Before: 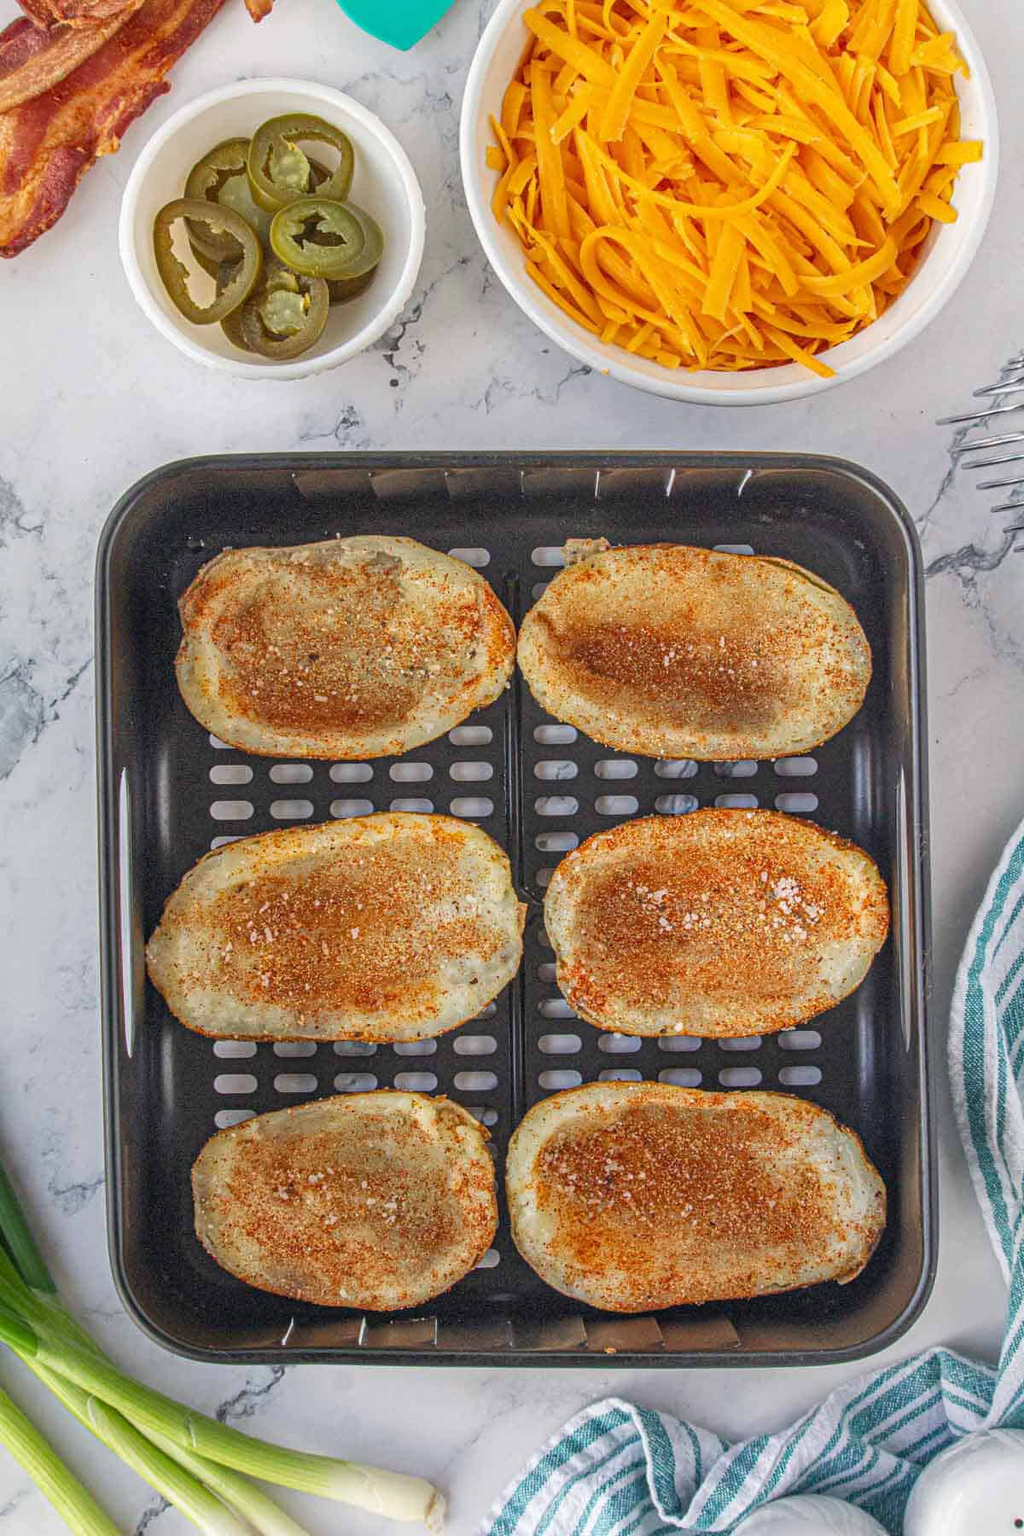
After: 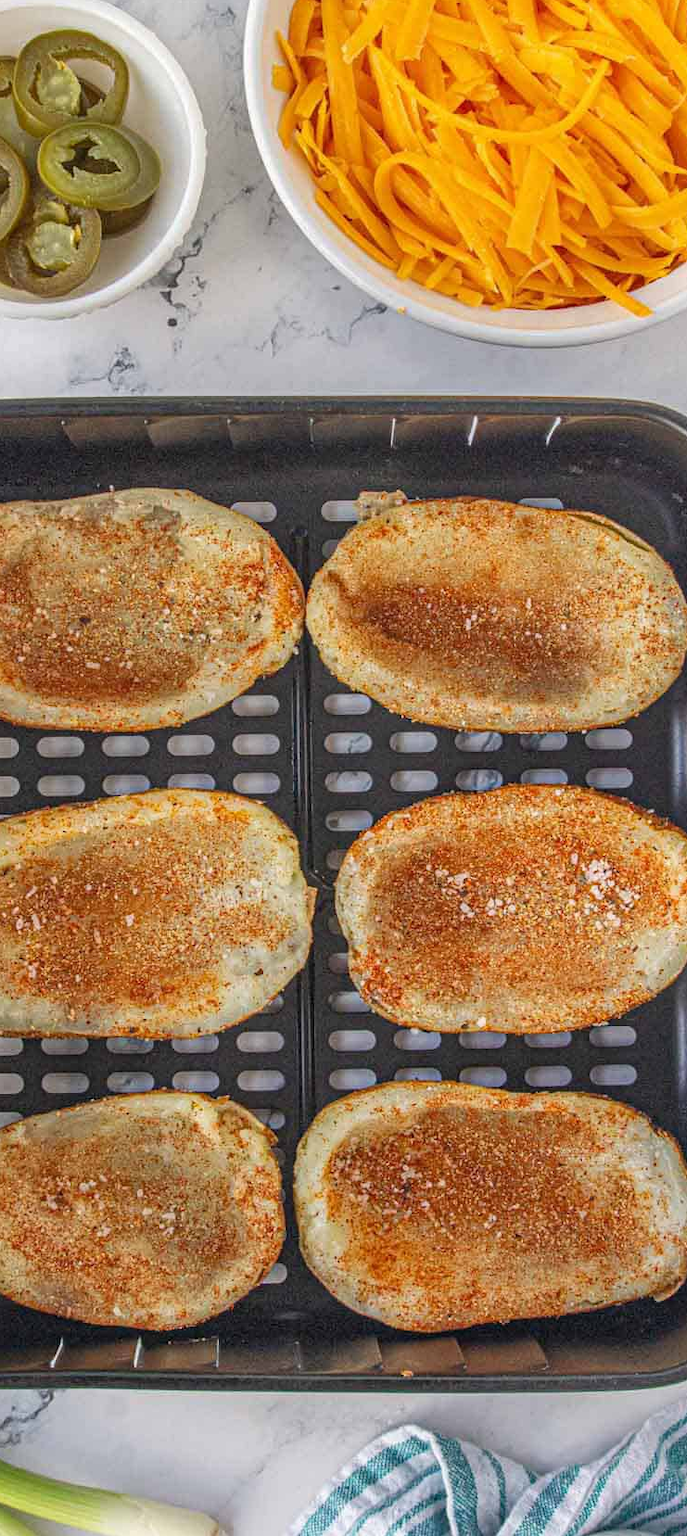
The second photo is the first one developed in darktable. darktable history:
crop and rotate: left 23.046%, top 5.636%, right 15.058%, bottom 2.278%
